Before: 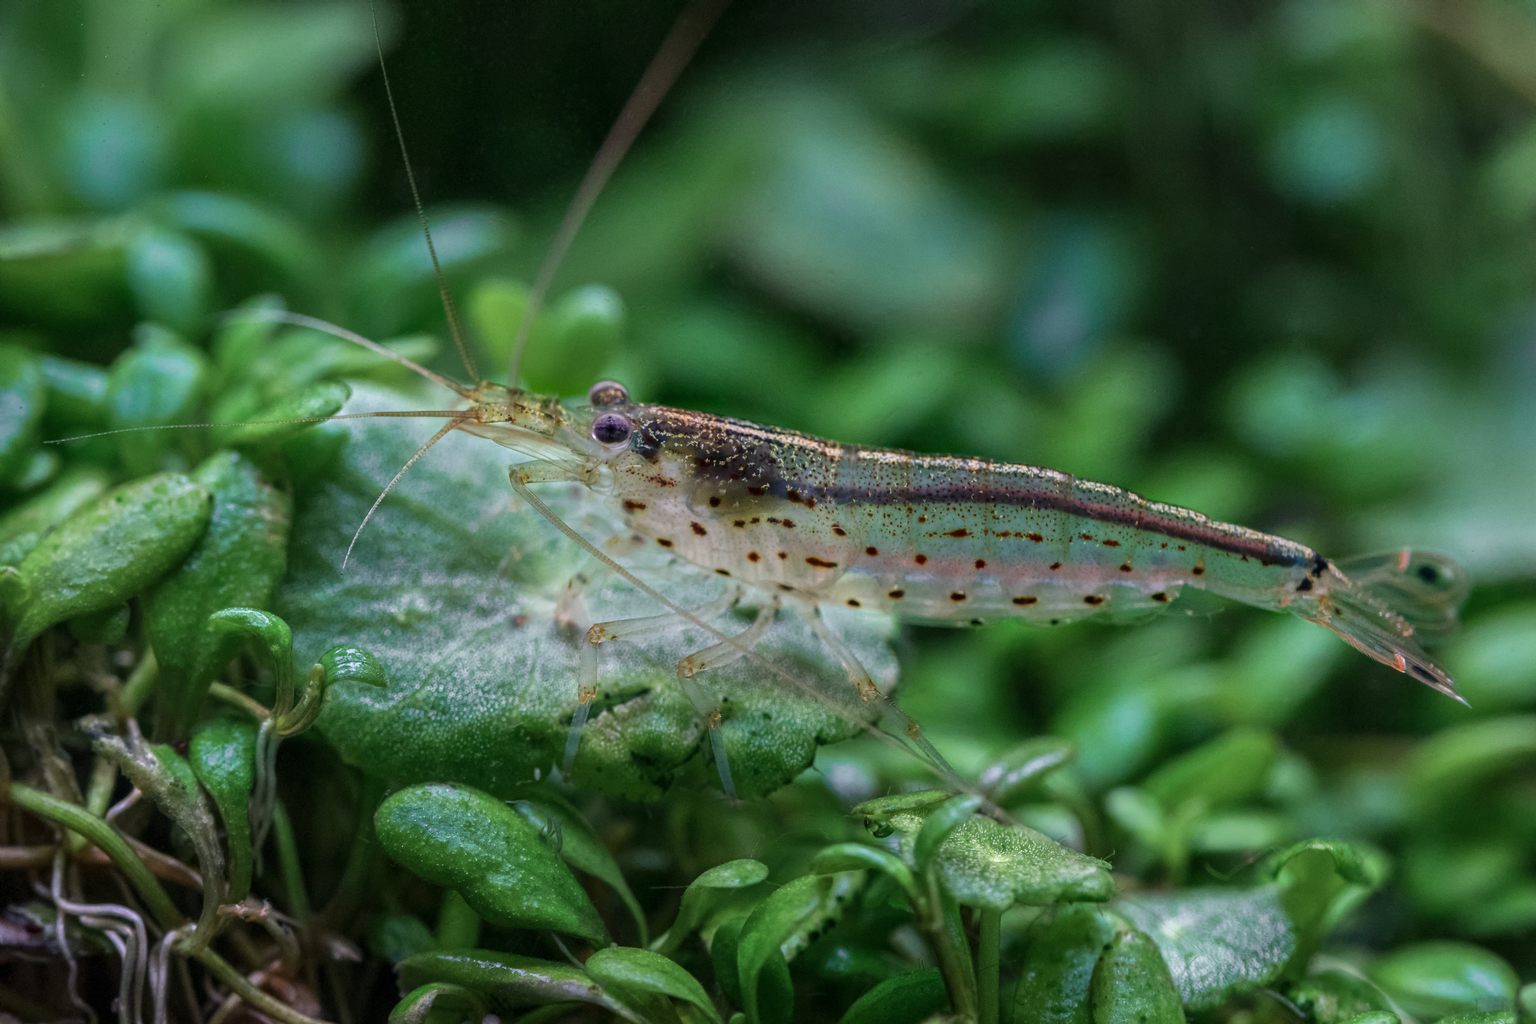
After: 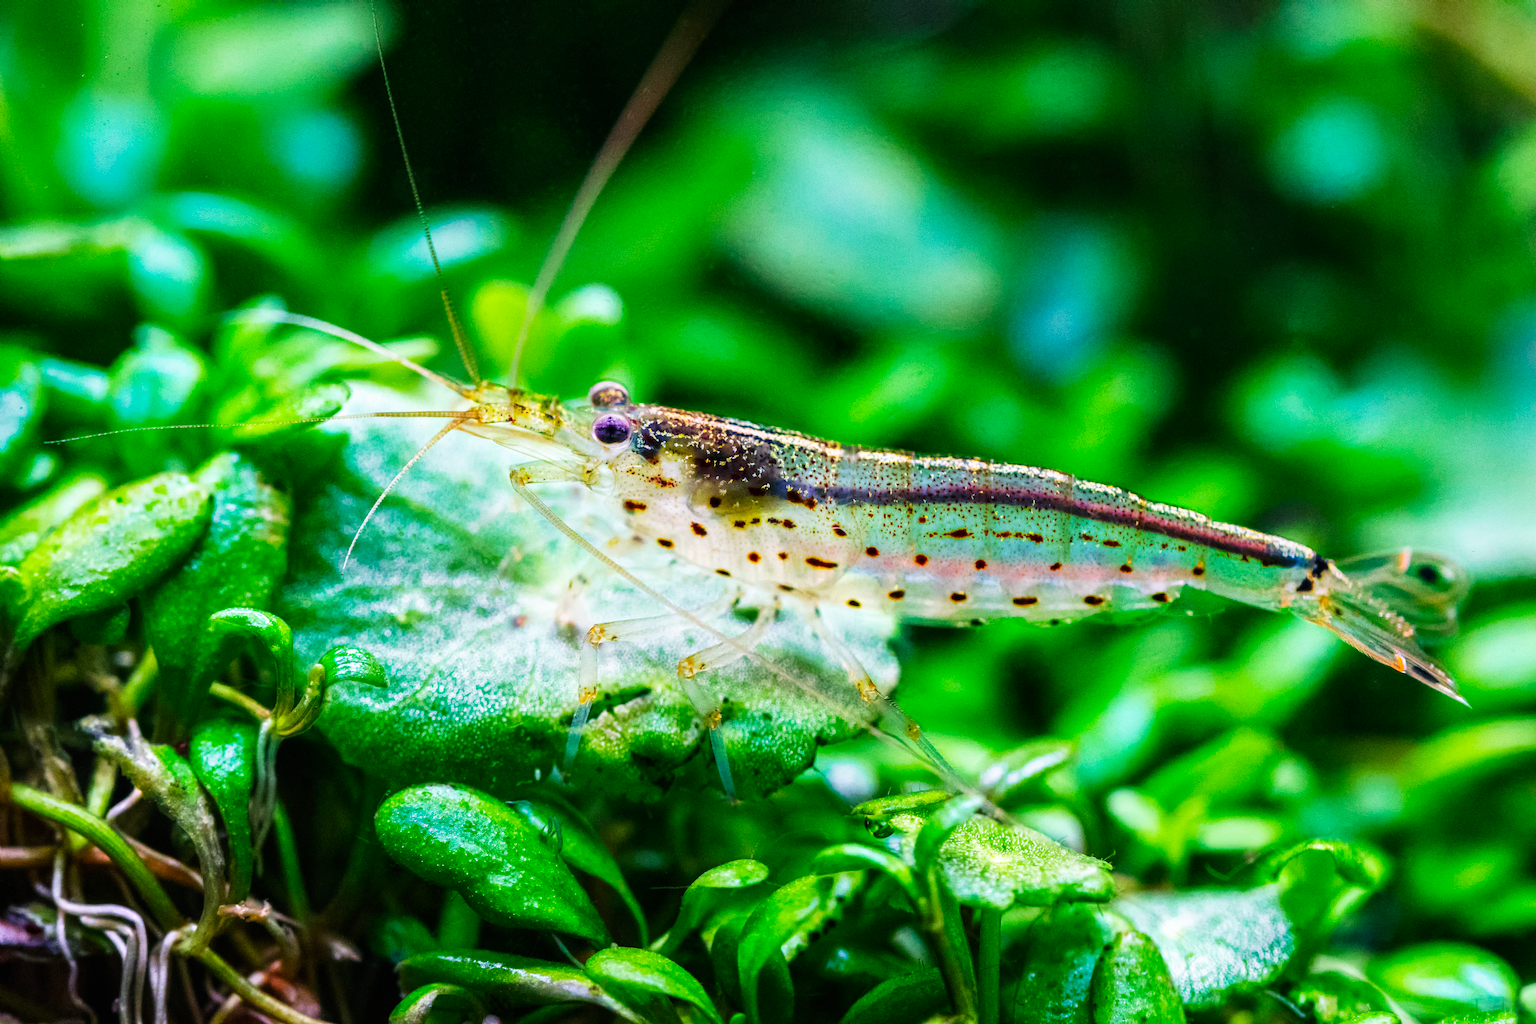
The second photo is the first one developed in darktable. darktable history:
color balance rgb: linear chroma grading › global chroma 15%, perceptual saturation grading › global saturation 30%
base curve: curves: ch0 [(0, 0) (0.007, 0.004) (0.027, 0.03) (0.046, 0.07) (0.207, 0.54) (0.442, 0.872) (0.673, 0.972) (1, 1)], preserve colors none
